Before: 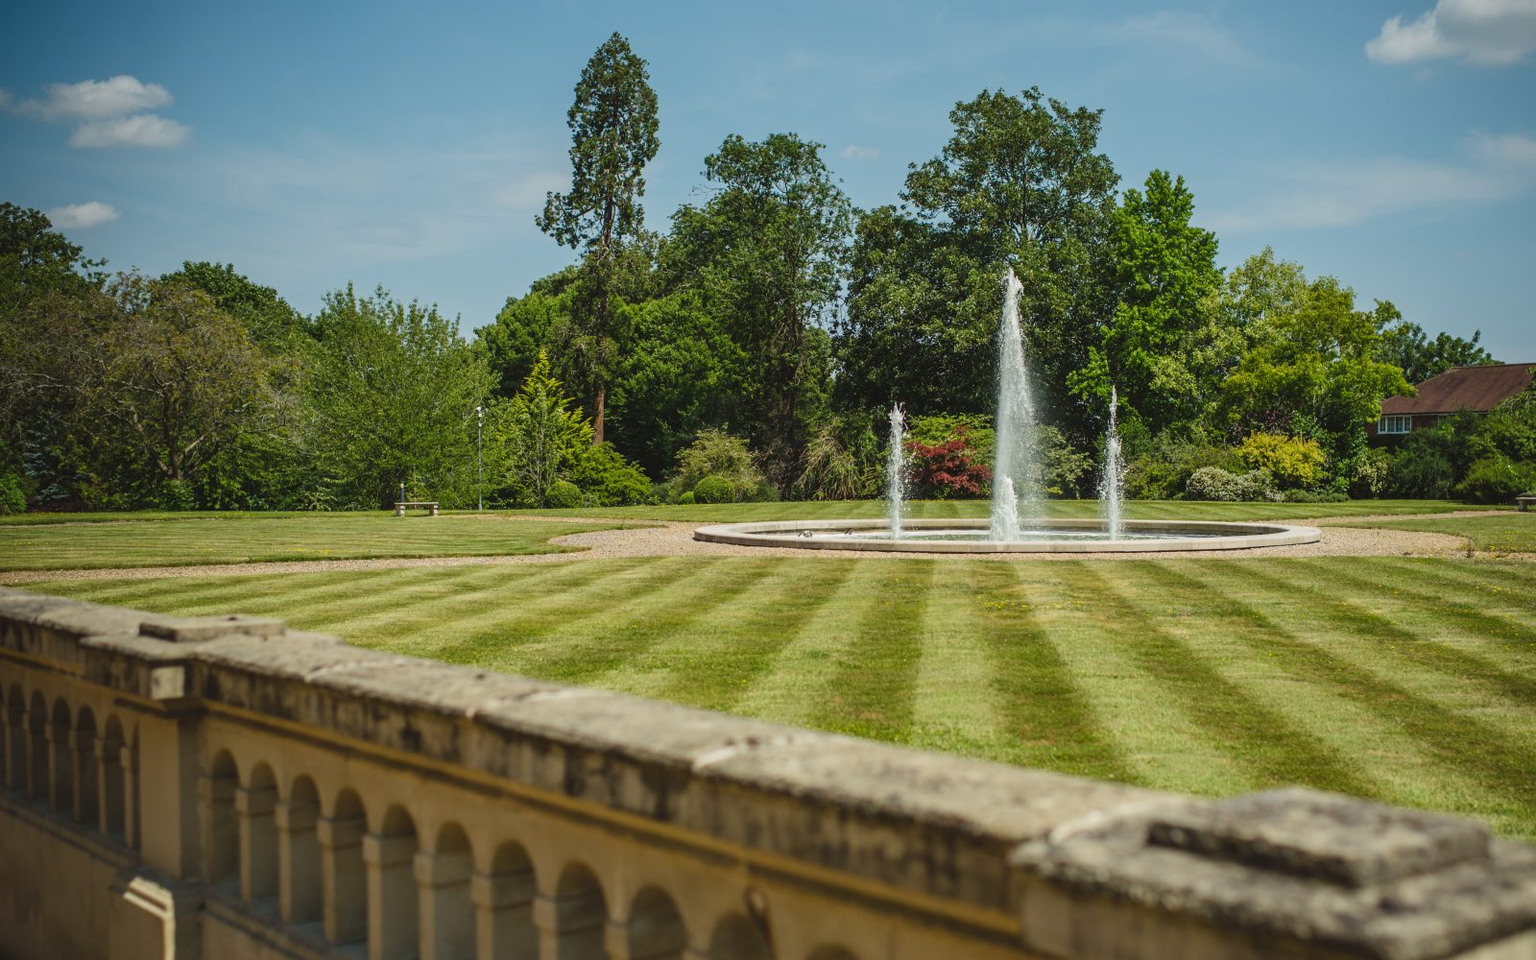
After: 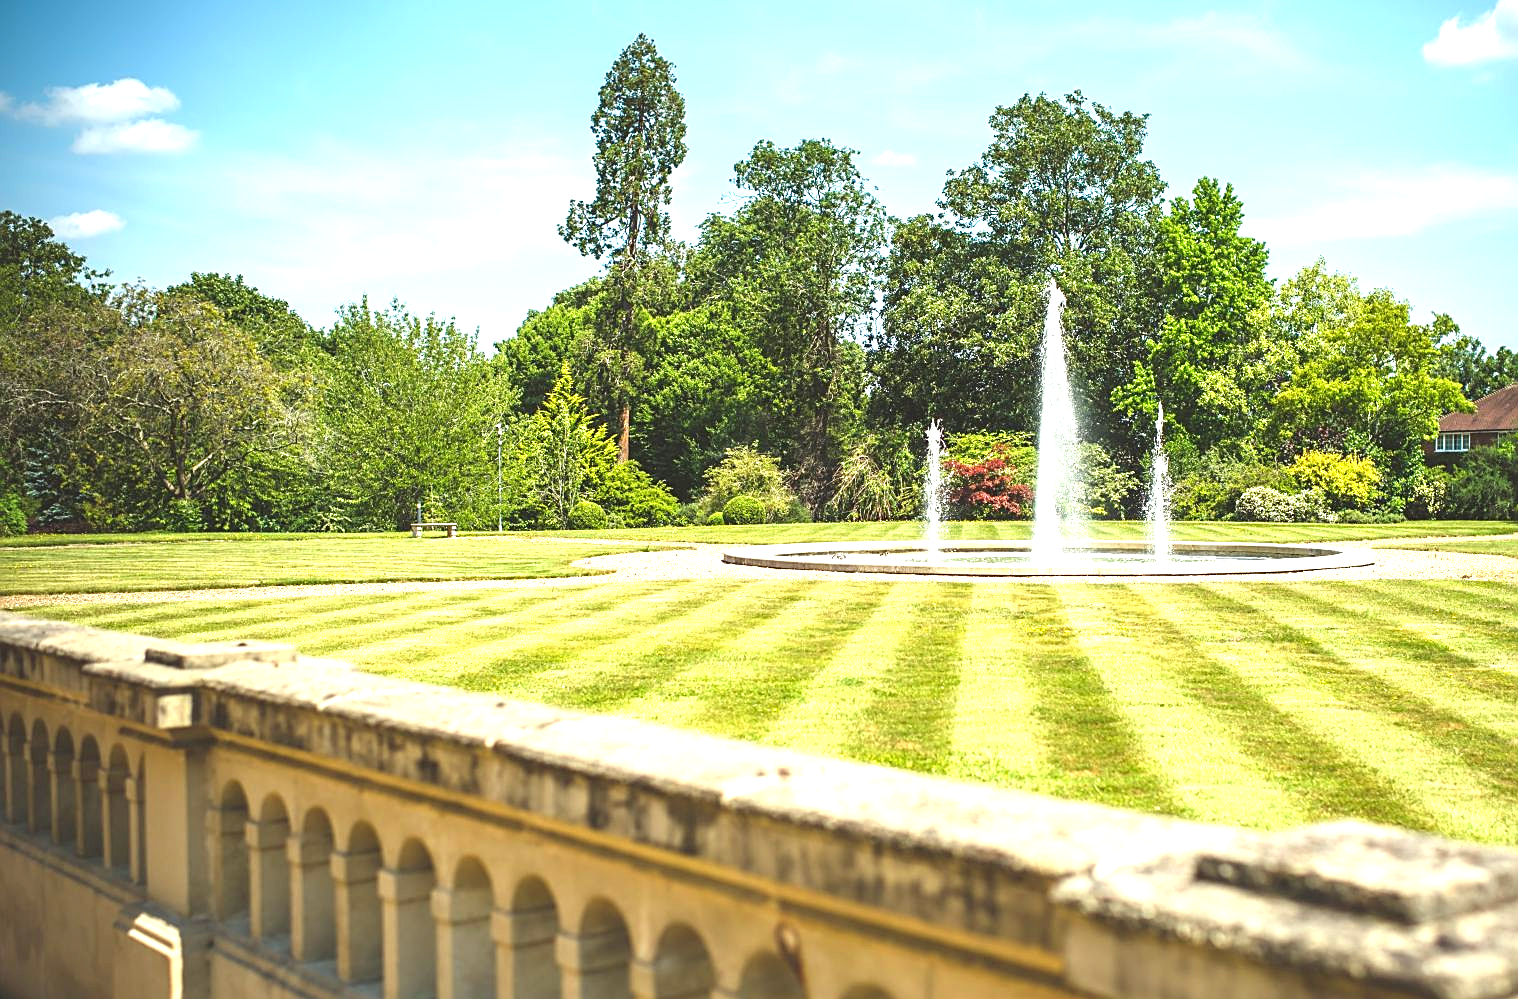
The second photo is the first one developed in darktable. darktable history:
exposure: black level correction 0, exposure 1.741 EV, compensate exposure bias true, compensate highlight preservation false
sharpen: on, module defaults
crop and rotate: right 5.096%
